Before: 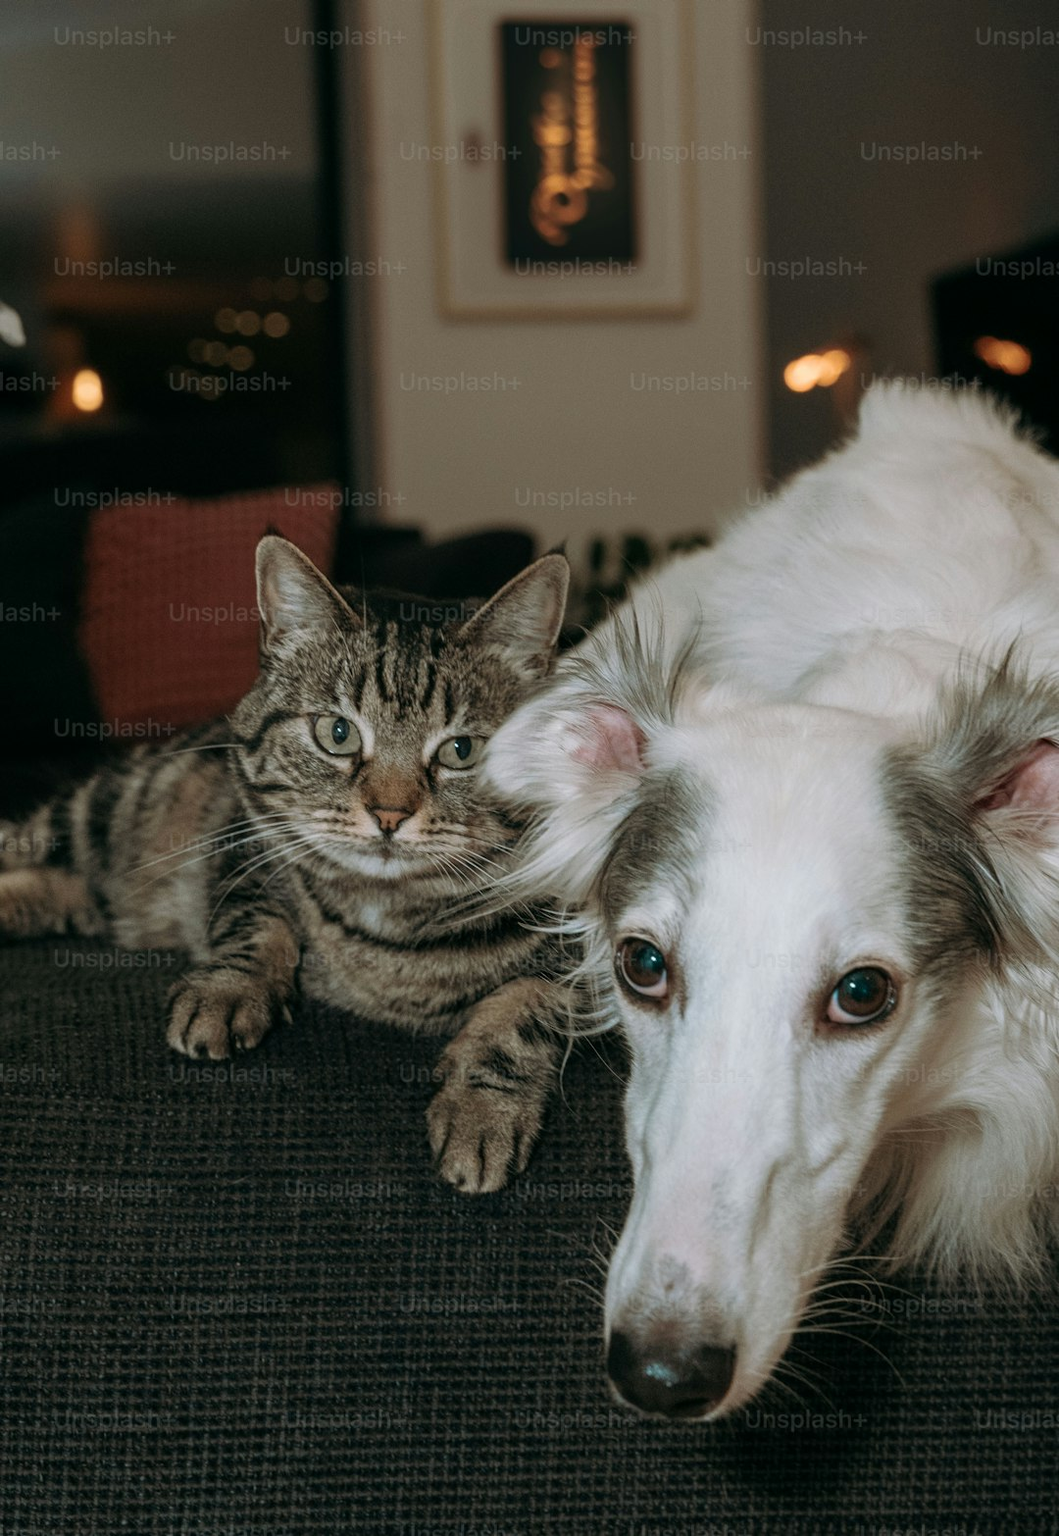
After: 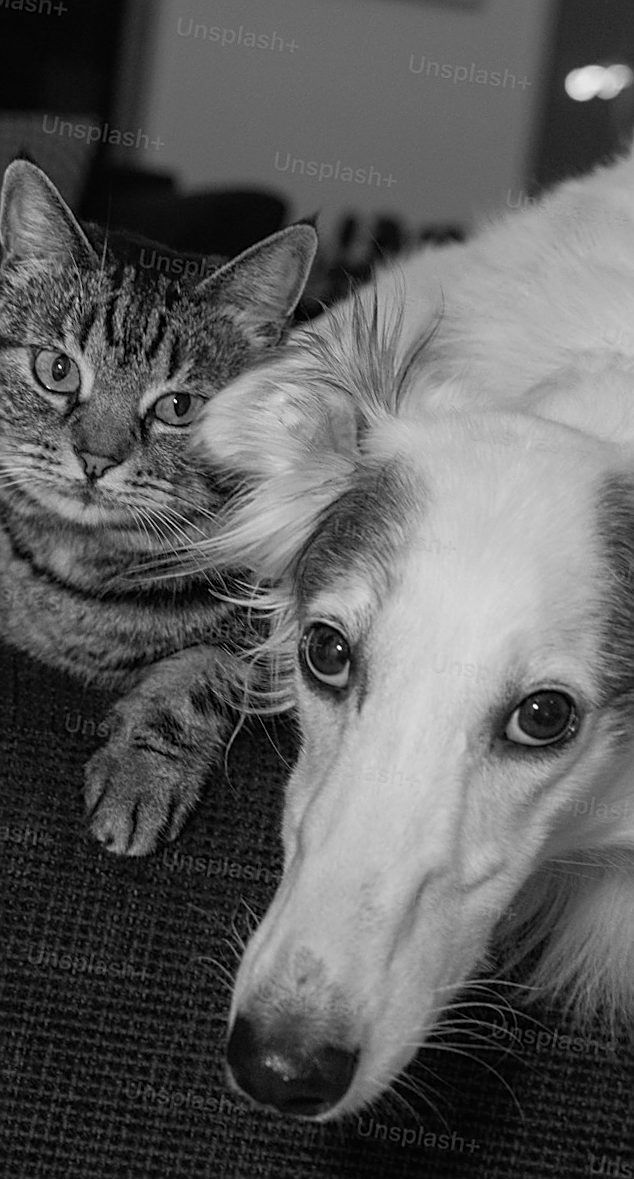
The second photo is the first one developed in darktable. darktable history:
rotate and perspective: rotation 9.12°, automatic cropping off
crop: left 31.379%, top 24.658%, right 20.326%, bottom 6.628%
sharpen: on, module defaults
monochrome: a 32, b 64, size 2.3, highlights 1
